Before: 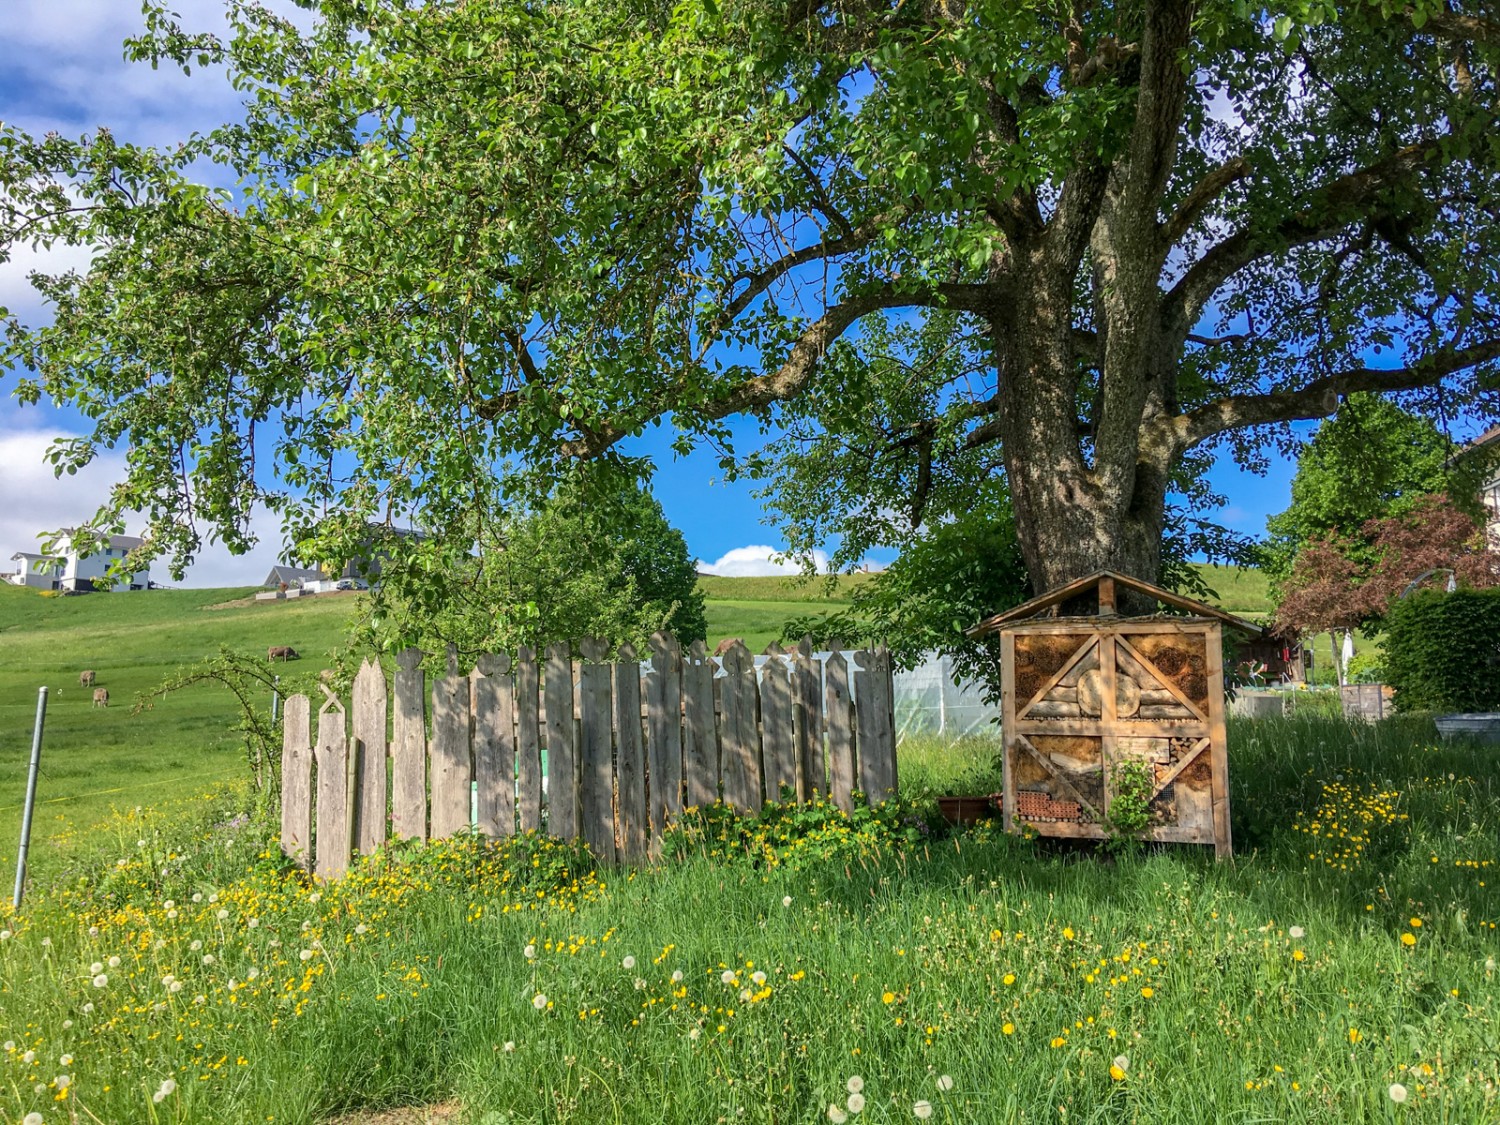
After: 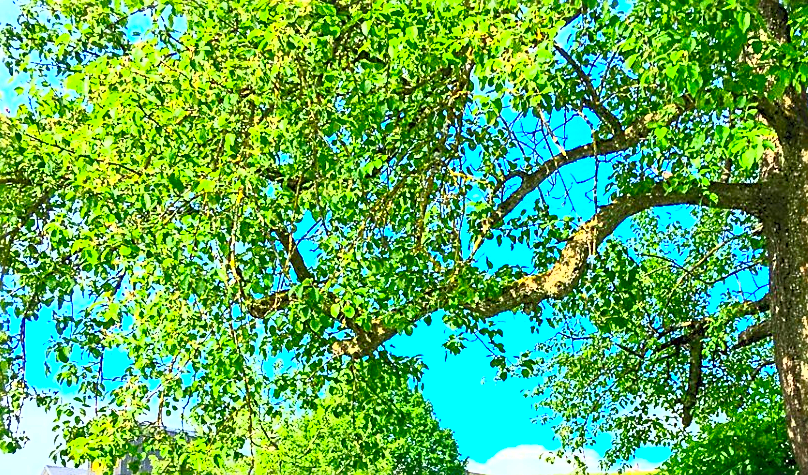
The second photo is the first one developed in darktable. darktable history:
crop: left 15.306%, top 9.065%, right 30.789%, bottom 48.638%
tone equalizer: -8 EV 1 EV, -7 EV 1 EV, -6 EV 1 EV, -5 EV 1 EV, -4 EV 1 EV, -3 EV 0.75 EV, -2 EV 0.5 EV, -1 EV 0.25 EV
contrast brightness saturation: contrast 1, brightness 1, saturation 1
sharpen: radius 2.584, amount 0.688
